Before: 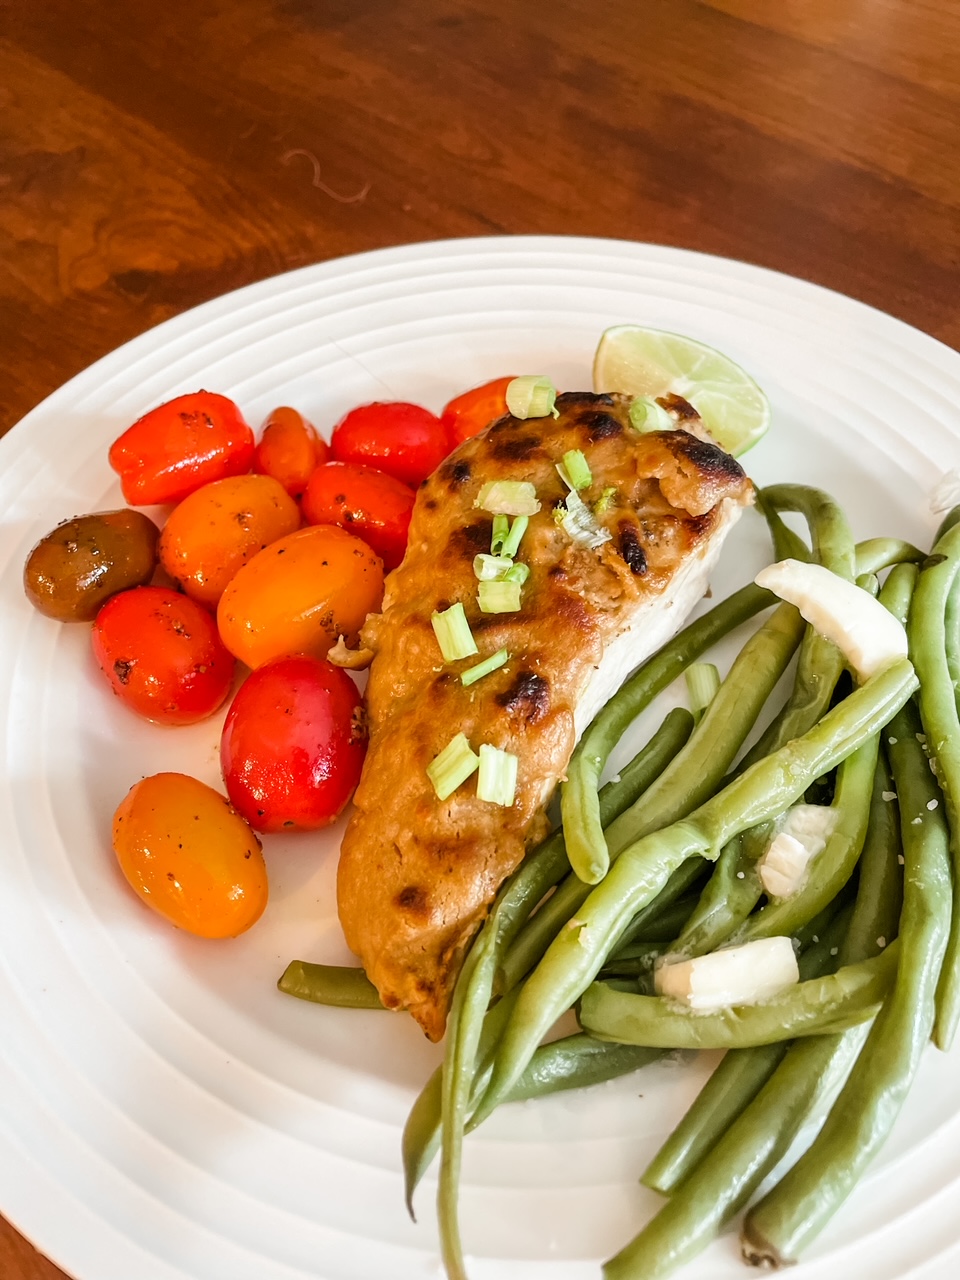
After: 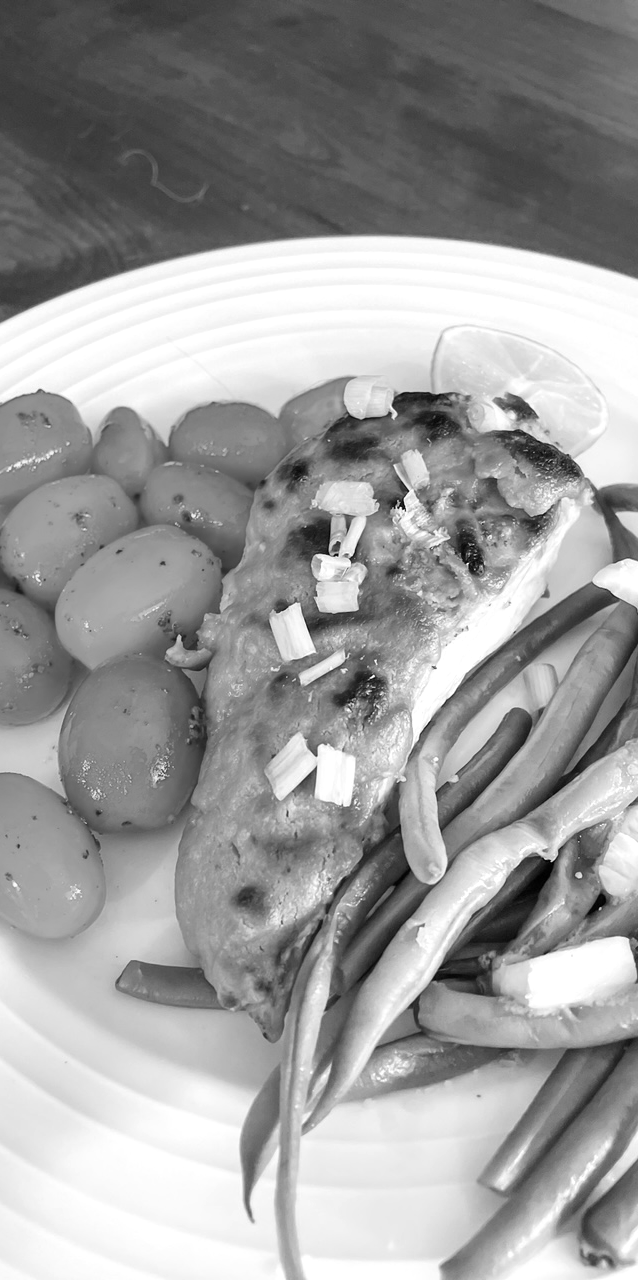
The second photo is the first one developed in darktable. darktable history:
monochrome: on, module defaults
white balance: red 1.05, blue 1.072
crop: left 16.899%, right 16.556%
exposure: exposure 0.15 EV, compensate highlight preservation false
